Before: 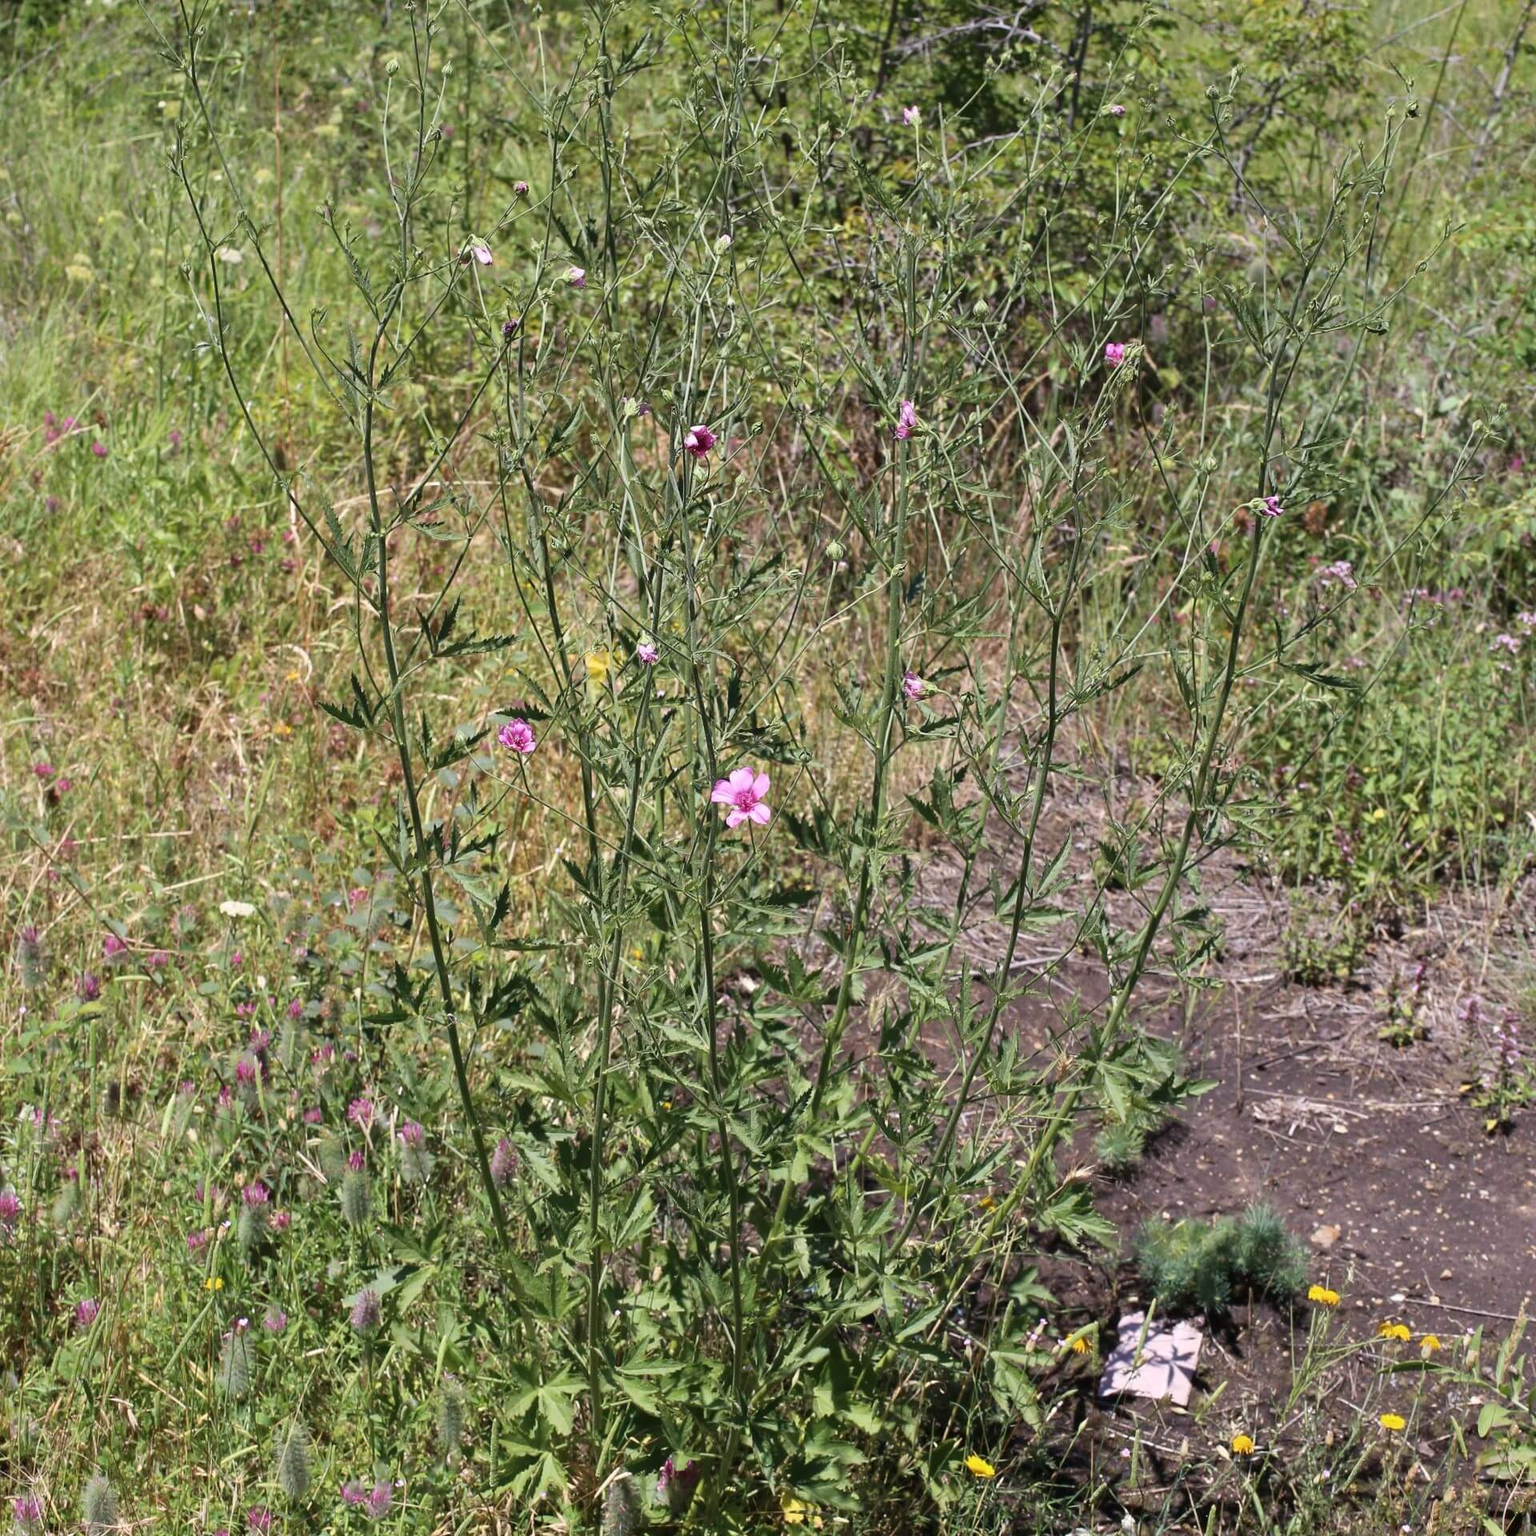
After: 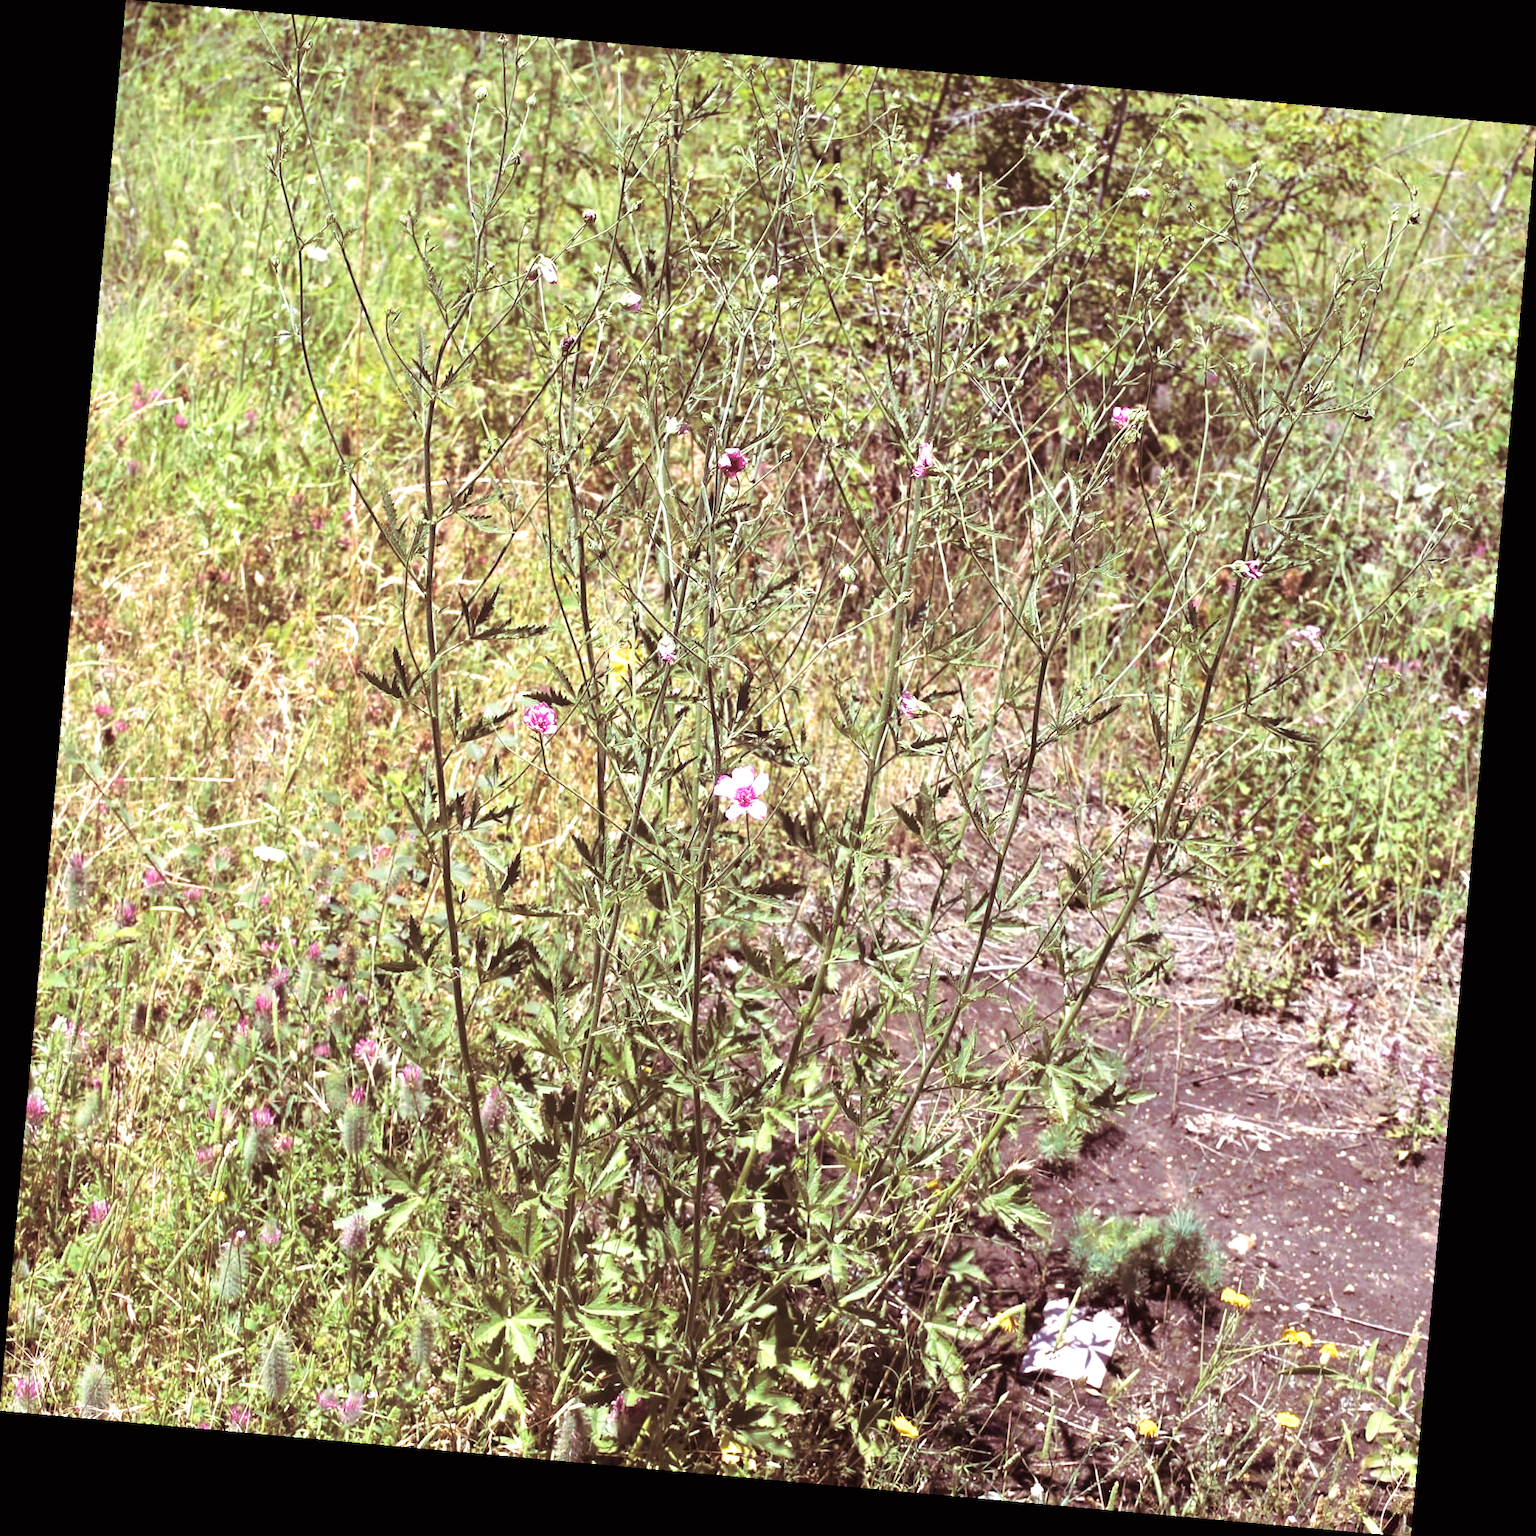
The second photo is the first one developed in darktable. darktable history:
exposure: black level correction 0, exposure 1.015 EV, compensate exposure bias true, compensate highlight preservation false
split-toning: on, module defaults
rotate and perspective: rotation 5.12°, automatic cropping off
